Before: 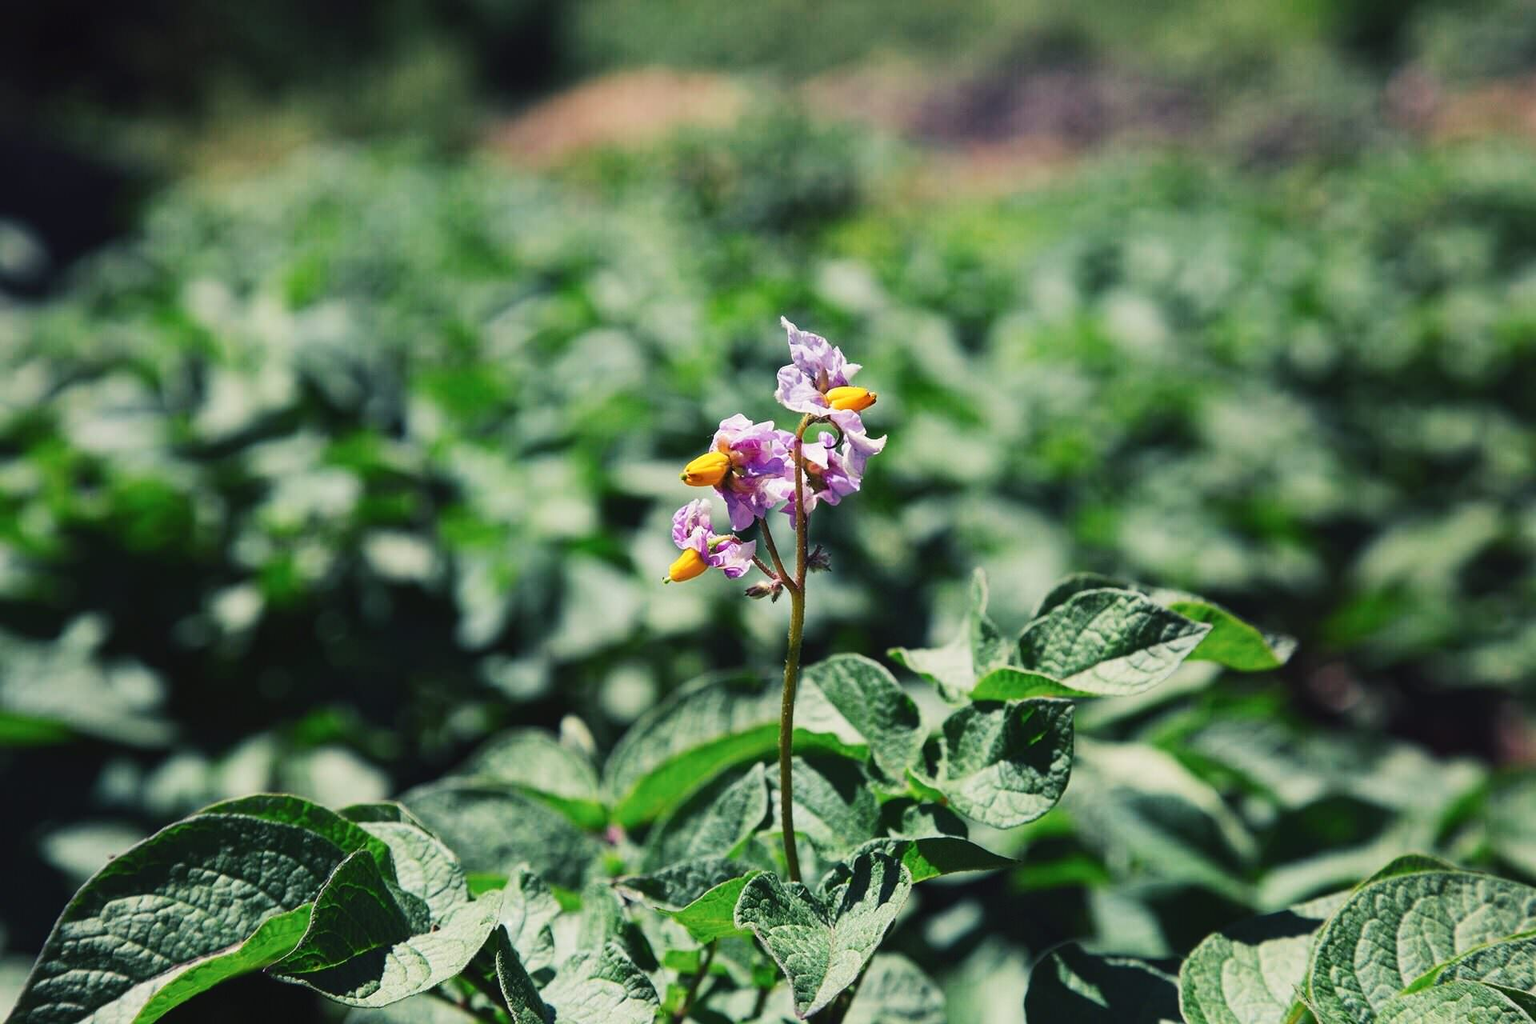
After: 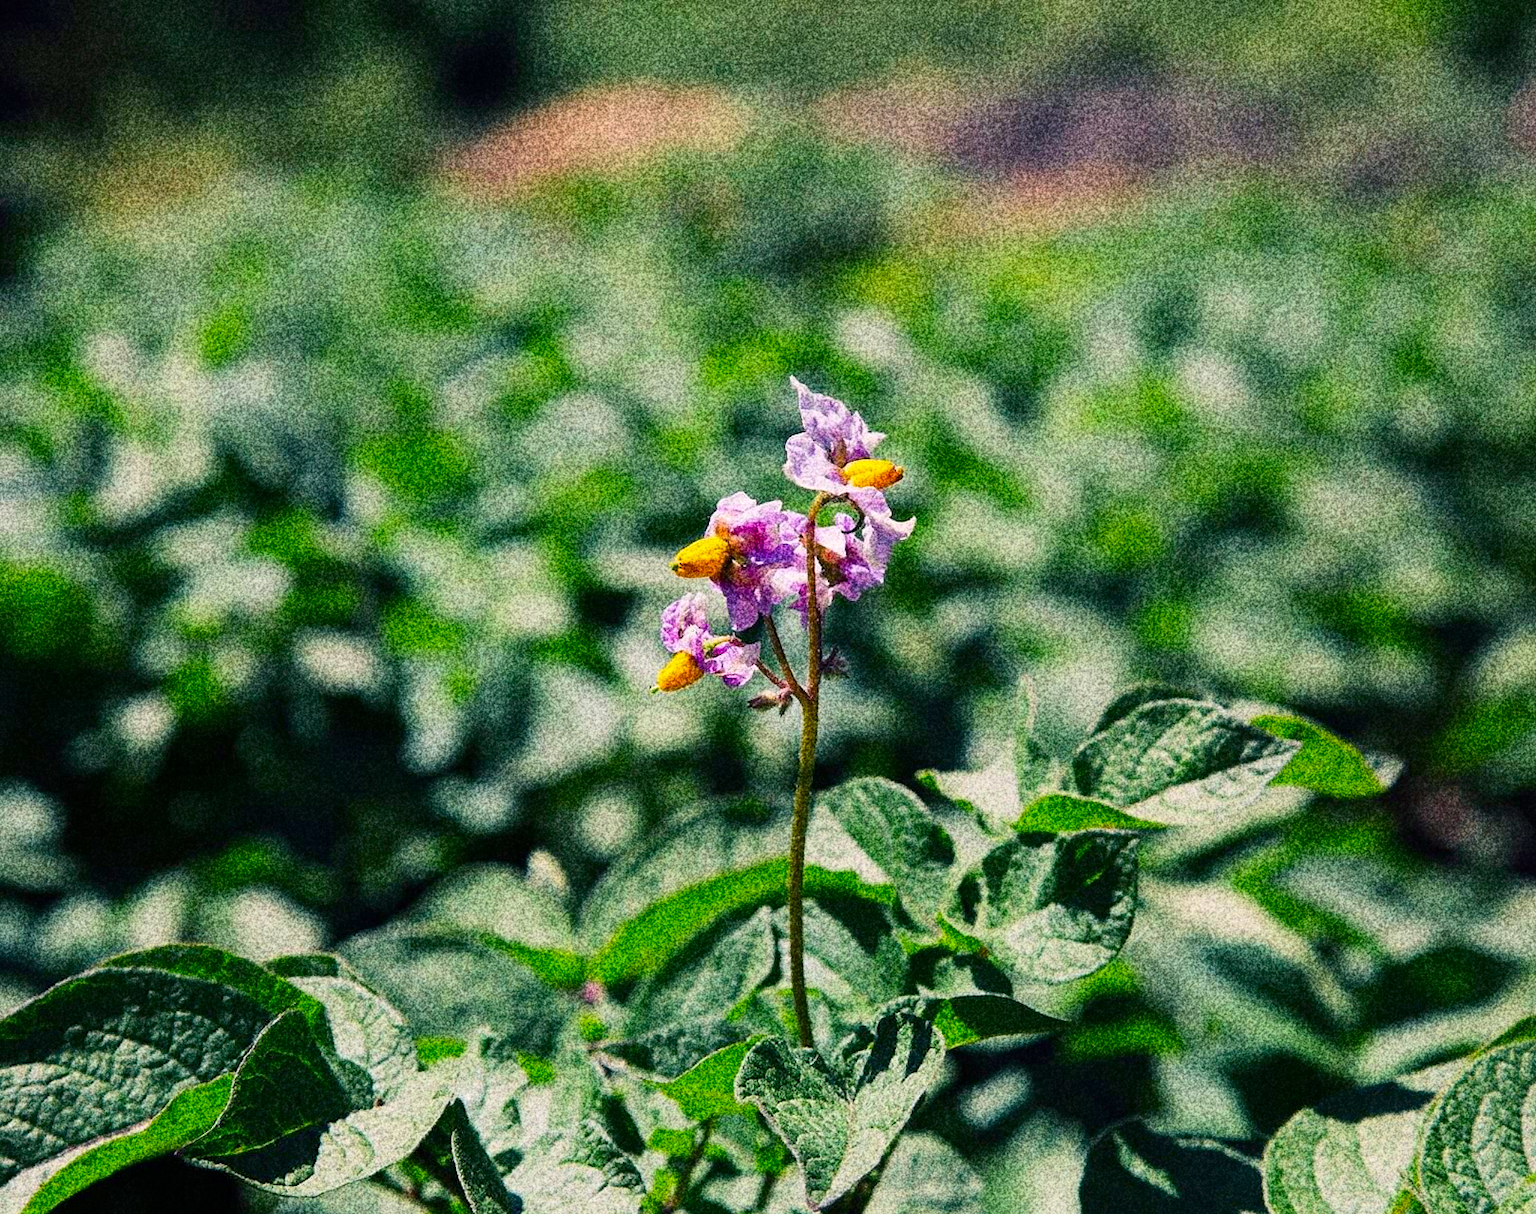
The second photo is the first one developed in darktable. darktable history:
color balance rgb: shadows lift › chroma 2%, shadows lift › hue 217.2°, power › chroma 0.25%, power › hue 60°, highlights gain › chroma 1.5%, highlights gain › hue 309.6°, global offset › luminance -0.5%, perceptual saturation grading › global saturation 15%, global vibrance 20%
crop: left 7.598%, right 7.873%
grain: coarseness 30.02 ISO, strength 100%
